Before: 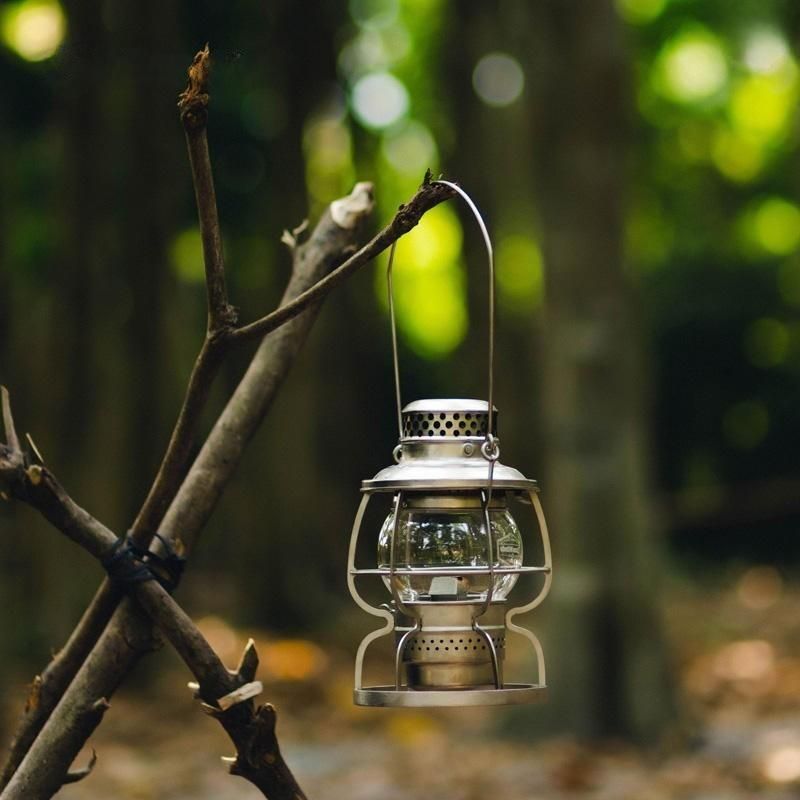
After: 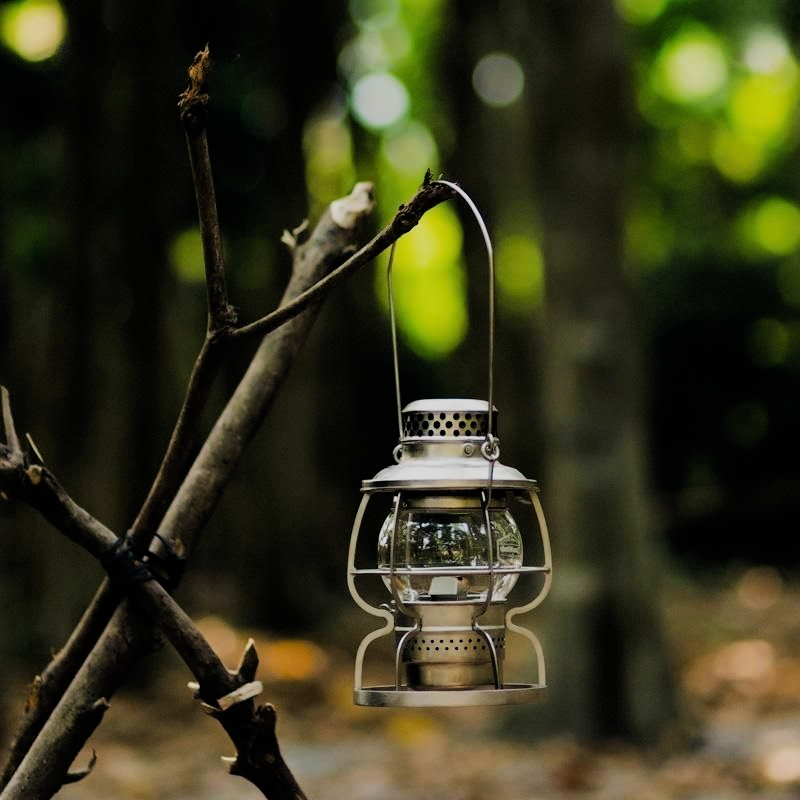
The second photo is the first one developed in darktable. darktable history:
filmic rgb: middle gray luminance 29.08%, black relative exposure -10.25 EV, white relative exposure 5.49 EV, target black luminance 0%, hardness 3.94, latitude 1.88%, contrast 1.13, highlights saturation mix 5.39%, shadows ↔ highlights balance 14.45%
